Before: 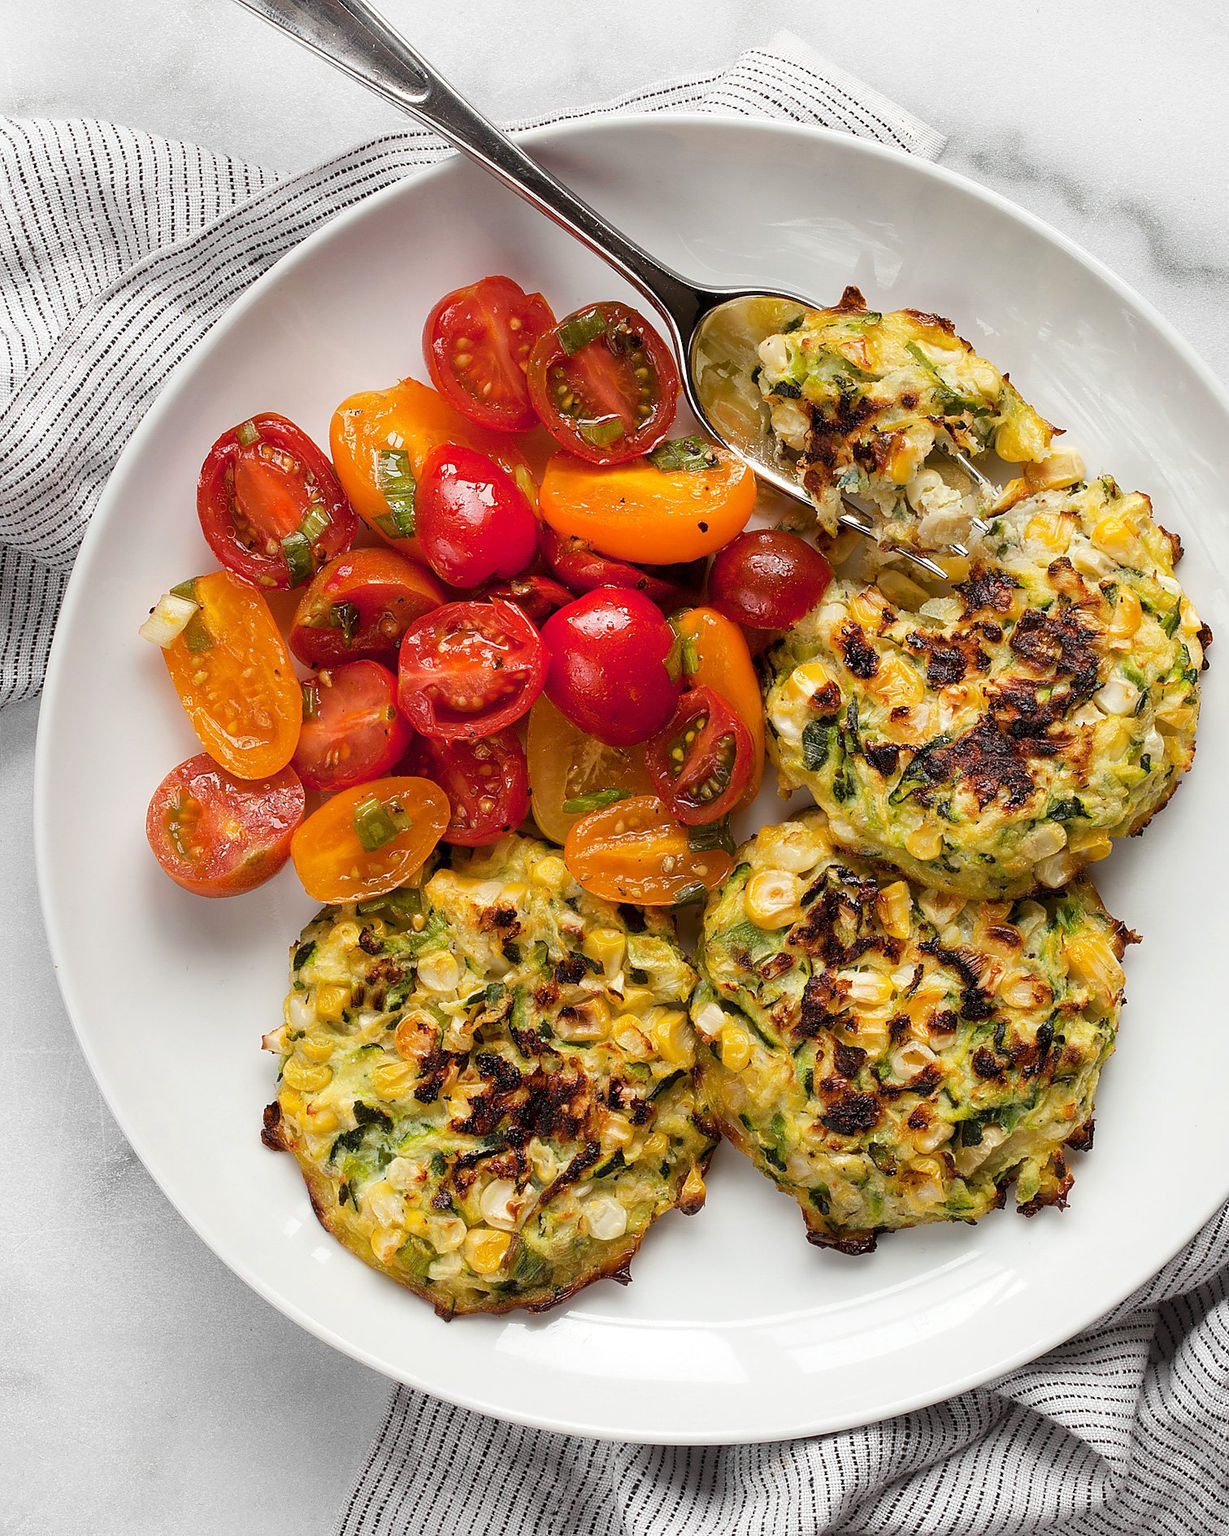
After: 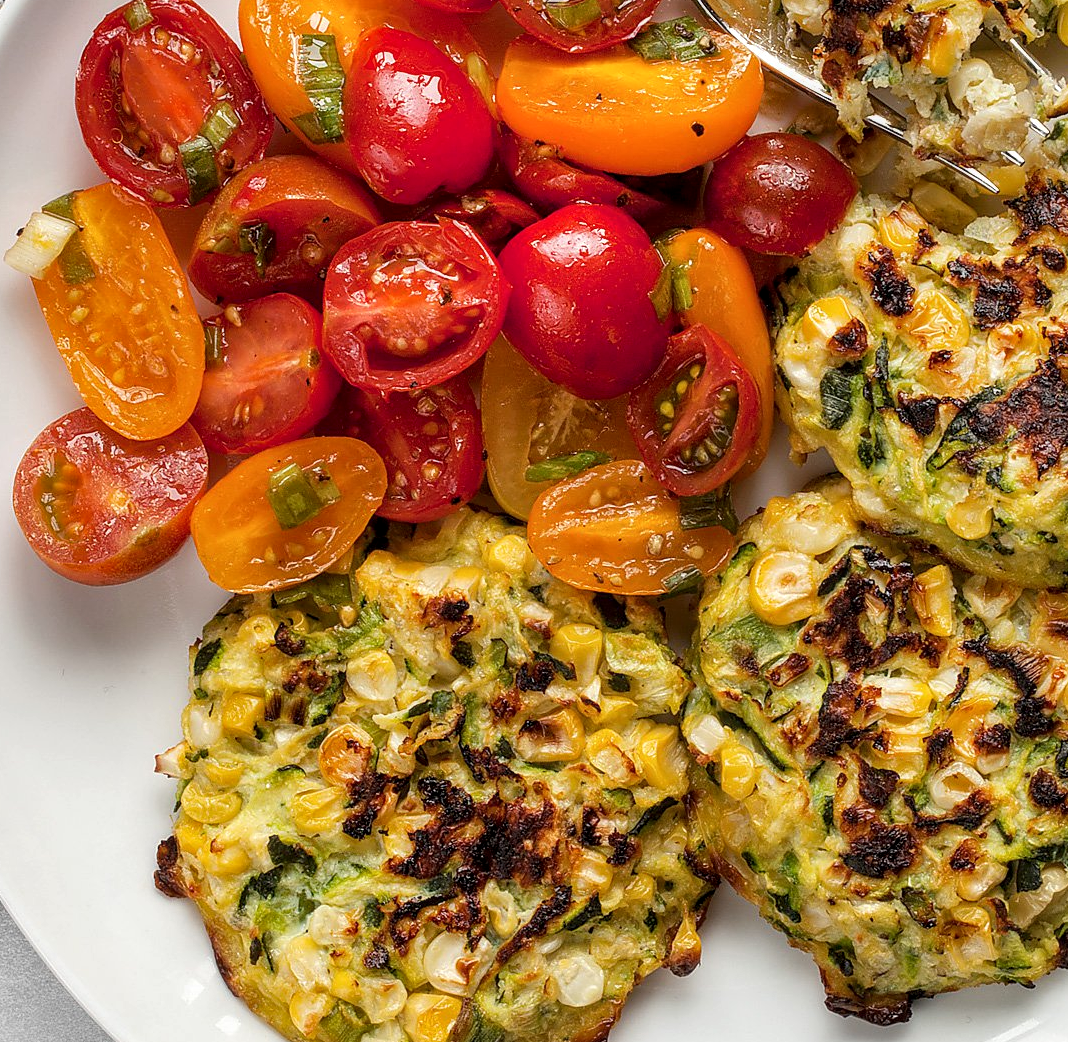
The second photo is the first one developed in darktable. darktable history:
crop: left 11.081%, top 27.51%, right 18.253%, bottom 17.308%
local contrast: on, module defaults
